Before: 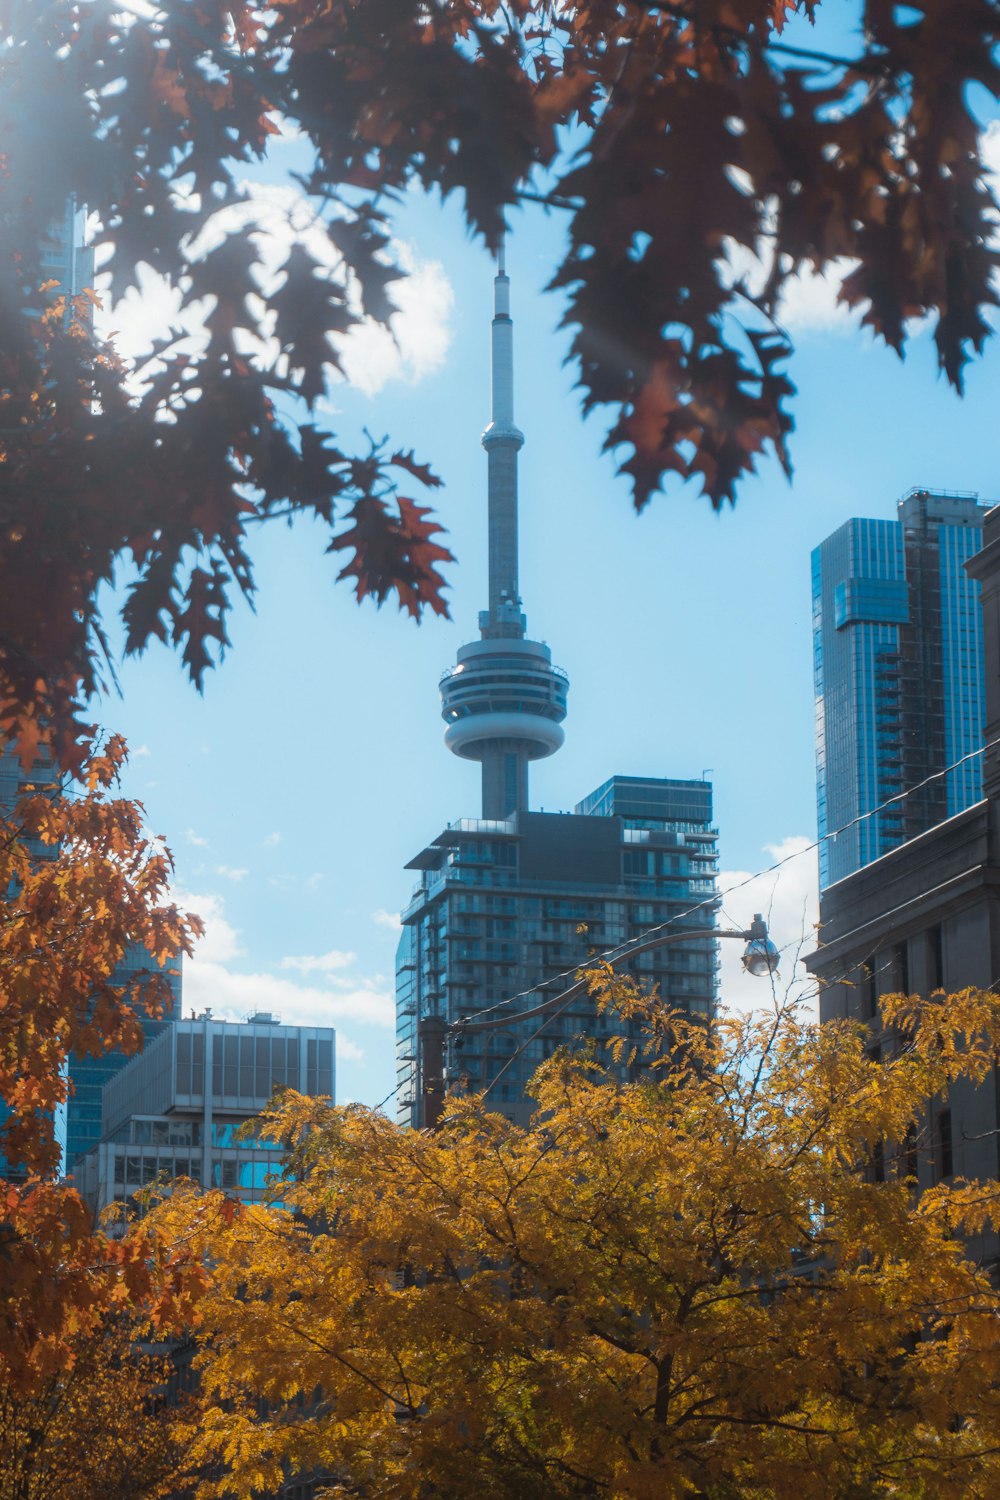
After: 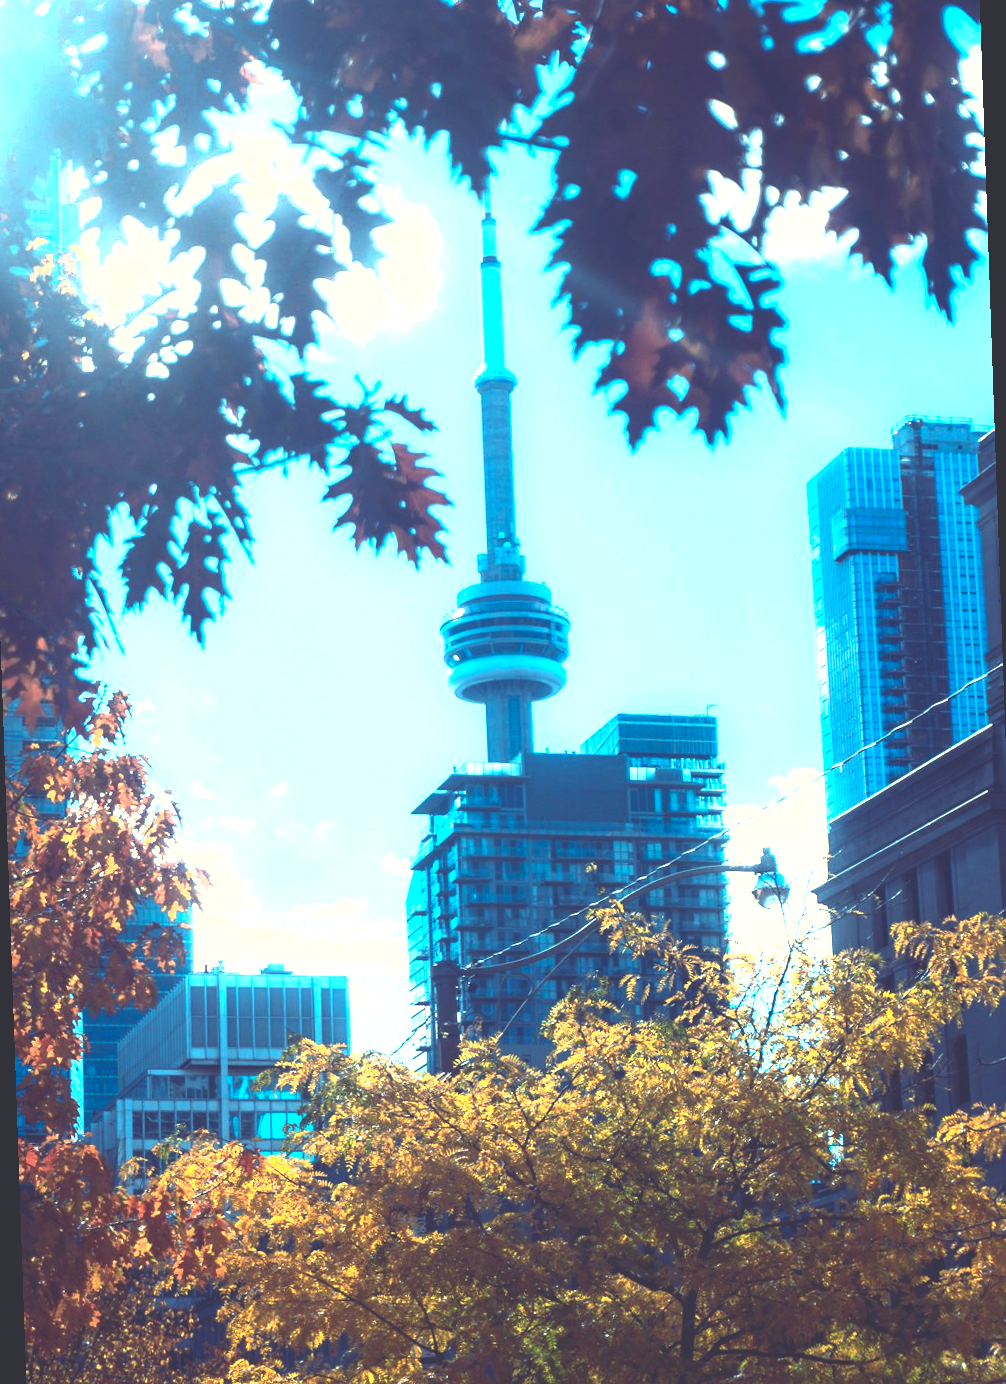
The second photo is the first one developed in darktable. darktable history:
rotate and perspective: rotation -2°, crop left 0.022, crop right 0.978, crop top 0.049, crop bottom 0.951
exposure: black level correction 0, exposure 1.4 EV, compensate highlight preservation false
tone curve: curves: ch0 [(0, 0.081) (0.483, 0.453) (0.881, 0.992)]
rgb curve: curves: ch0 [(0, 0.186) (0.314, 0.284) (0.576, 0.466) (0.805, 0.691) (0.936, 0.886)]; ch1 [(0, 0.186) (0.314, 0.284) (0.581, 0.534) (0.771, 0.746) (0.936, 0.958)]; ch2 [(0, 0.216) (0.275, 0.39) (1, 1)], mode RGB, independent channels, compensate middle gray true, preserve colors none
